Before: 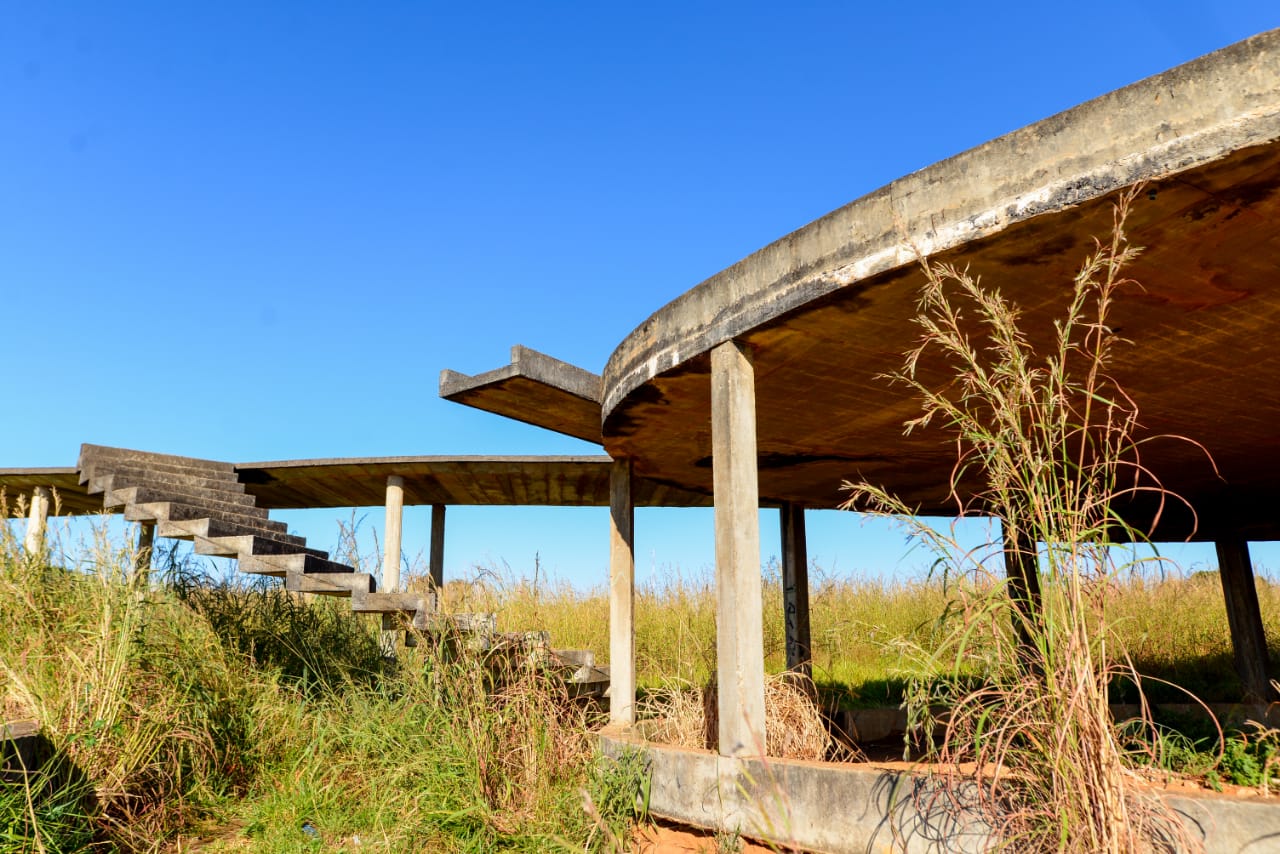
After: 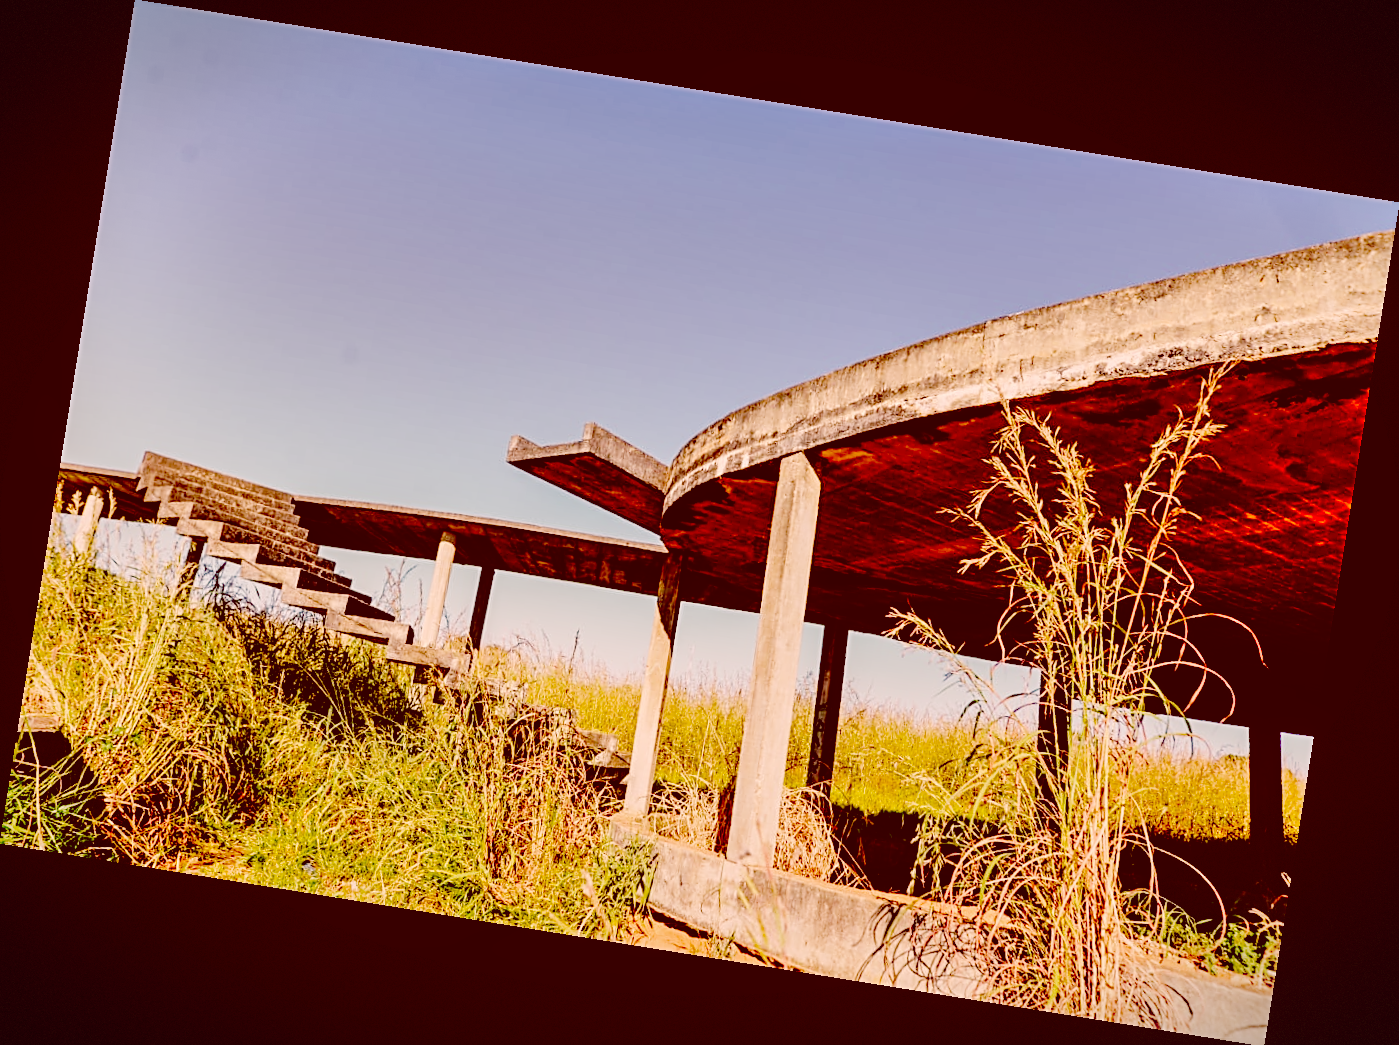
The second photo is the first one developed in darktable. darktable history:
sharpen: radius 2.543, amount 0.636
local contrast: detail 110%
rotate and perspective: rotation 9.12°, automatic cropping off
shadows and highlights: soften with gaussian
color correction: highlights a* 9.03, highlights b* 8.71, shadows a* 40, shadows b* 40, saturation 0.8
base curve: curves: ch0 [(0, 0) (0.036, 0.01) (0.123, 0.254) (0.258, 0.504) (0.507, 0.748) (1, 1)], preserve colors none
vignetting: fall-off start 100%, brightness -0.406, saturation -0.3, width/height ratio 1.324, dithering 8-bit output, unbound false
color balance rgb: perceptual saturation grading › global saturation 10%, global vibrance 10%
